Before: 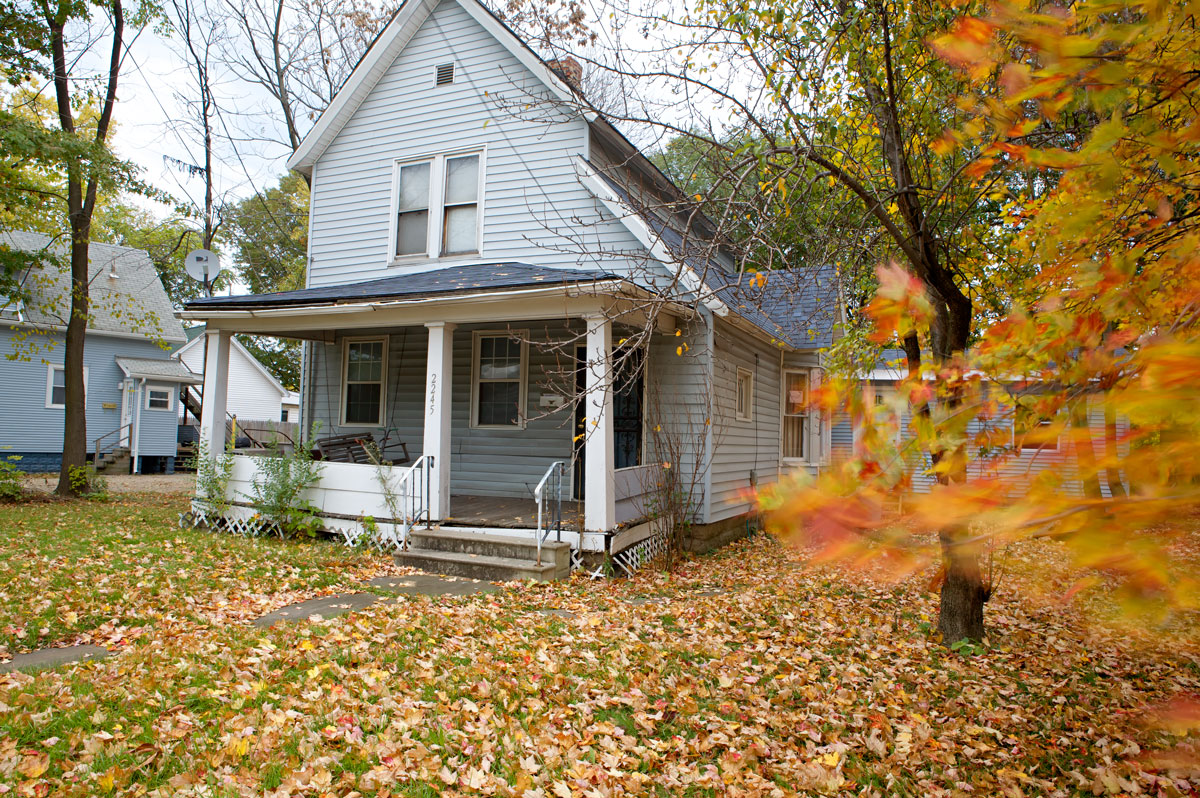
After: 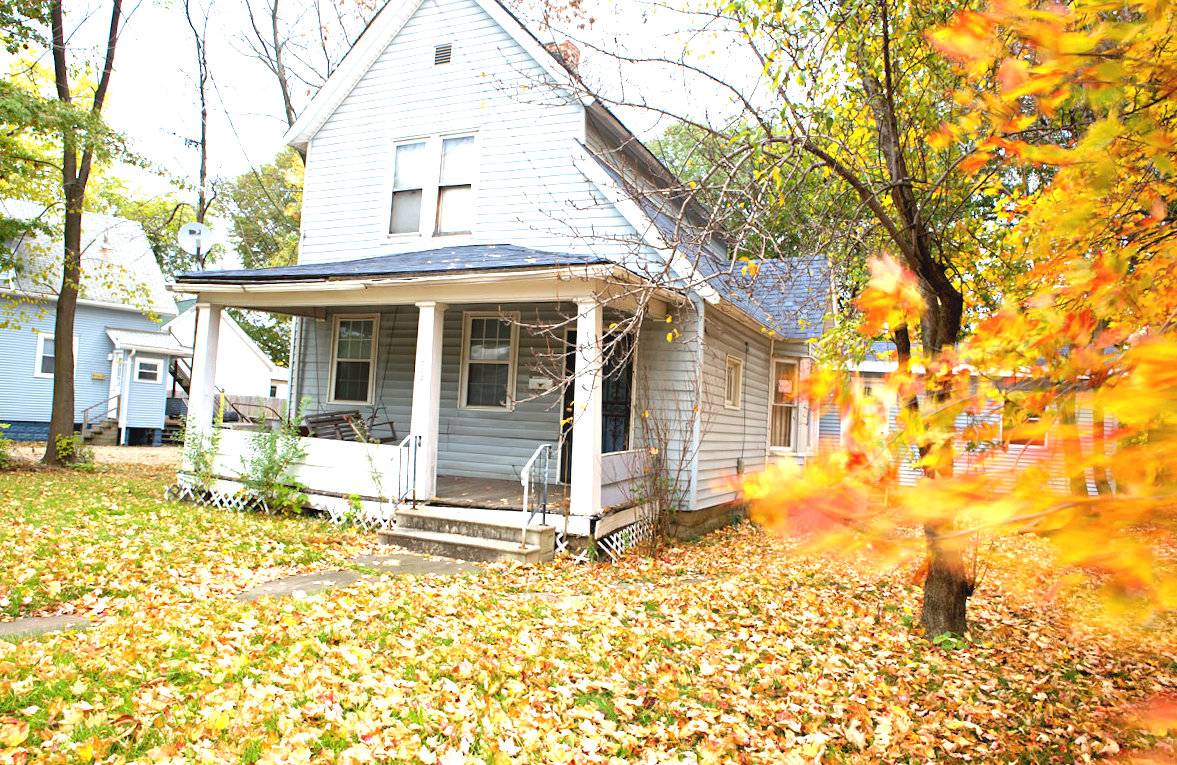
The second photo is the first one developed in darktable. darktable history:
rotate and perspective: rotation 1.57°, crop left 0.018, crop right 0.982, crop top 0.039, crop bottom 0.961
exposure: black level correction -0.002, exposure 1.35 EV, compensate highlight preservation false
